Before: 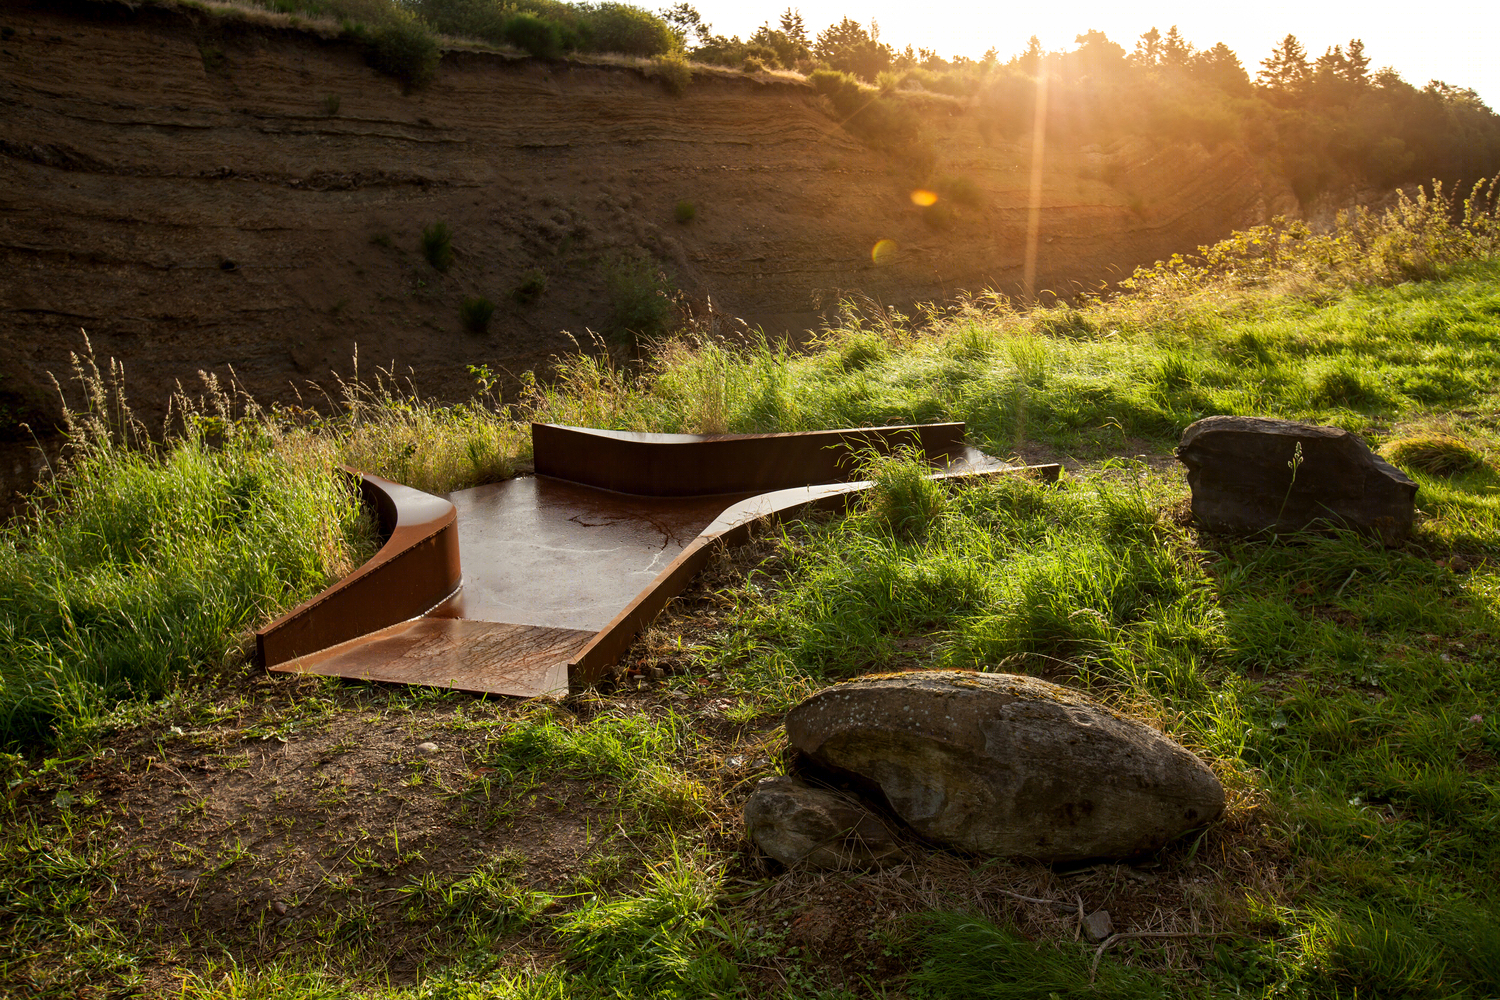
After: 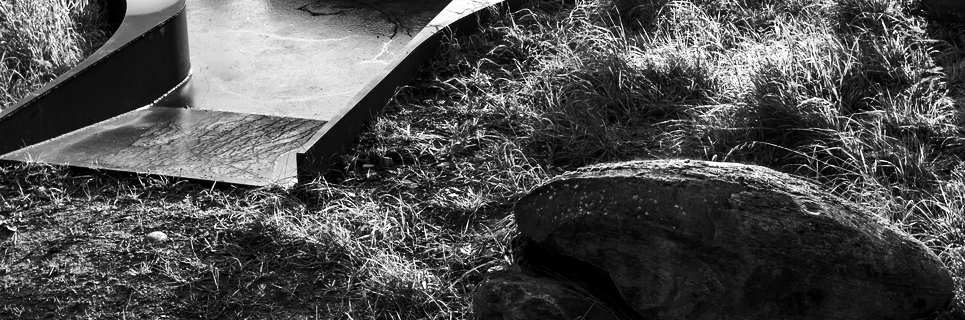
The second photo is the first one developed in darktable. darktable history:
crop: left 18.091%, top 51.13%, right 17.525%, bottom 16.85%
monochrome: a 32, b 64, size 2.3
tone equalizer: -8 EV -0.75 EV, -7 EV -0.7 EV, -6 EV -0.6 EV, -5 EV -0.4 EV, -3 EV 0.4 EV, -2 EV 0.6 EV, -1 EV 0.7 EV, +0 EV 0.75 EV, edges refinement/feathering 500, mask exposure compensation -1.57 EV, preserve details no
contrast brightness saturation: contrast 0.16, saturation 0.32
